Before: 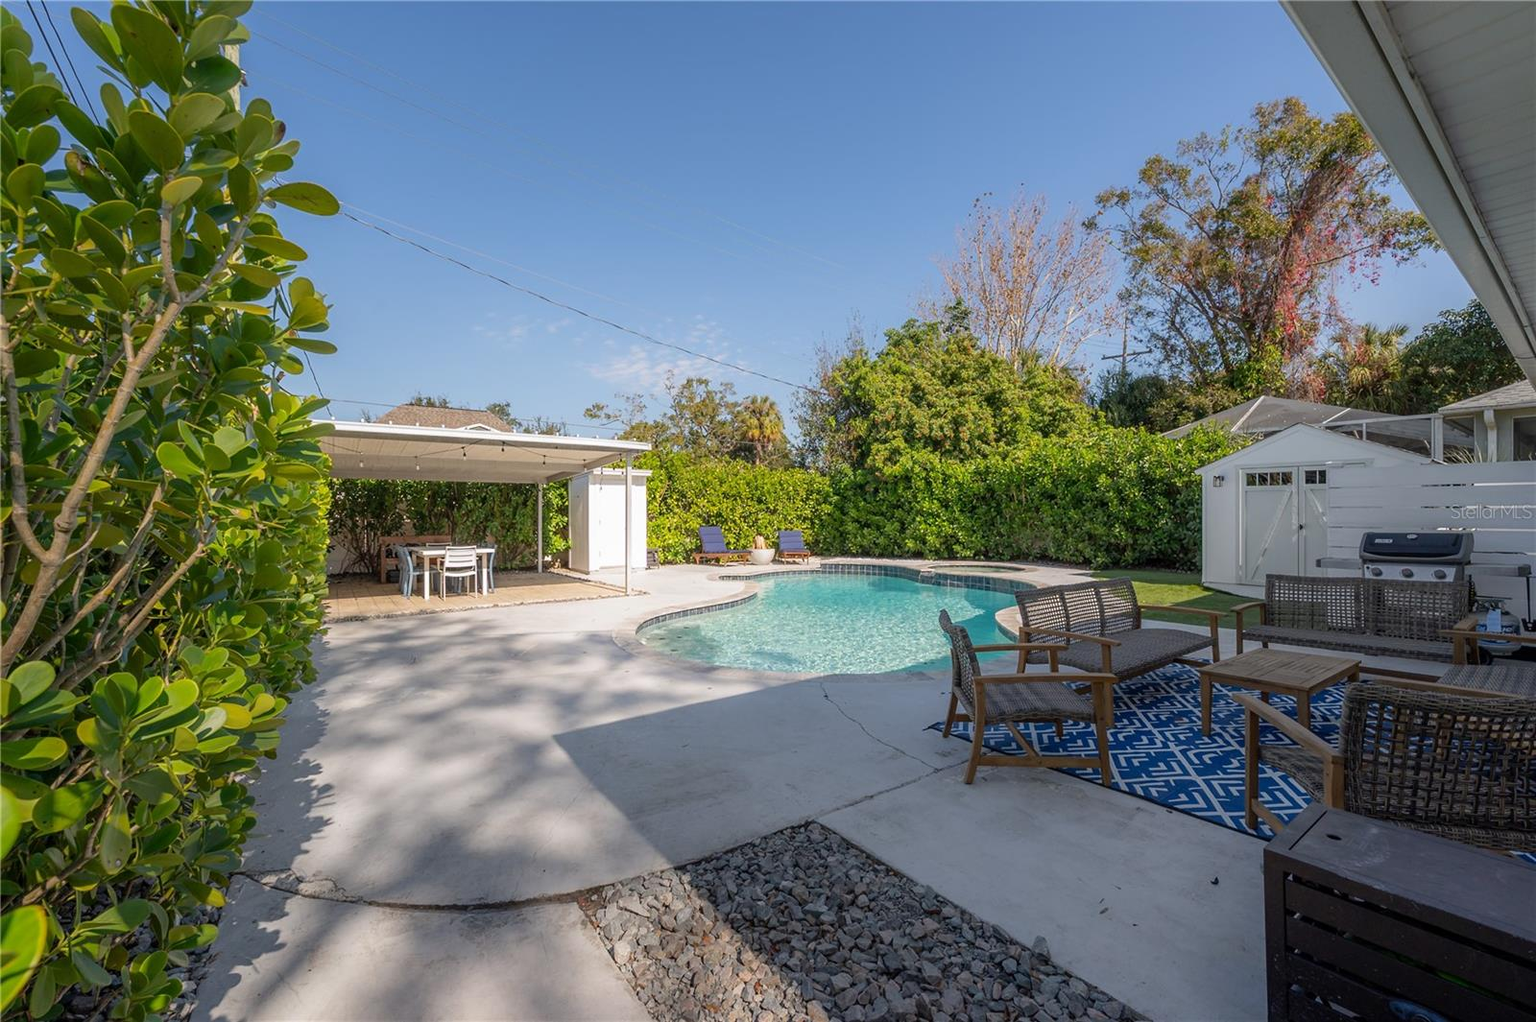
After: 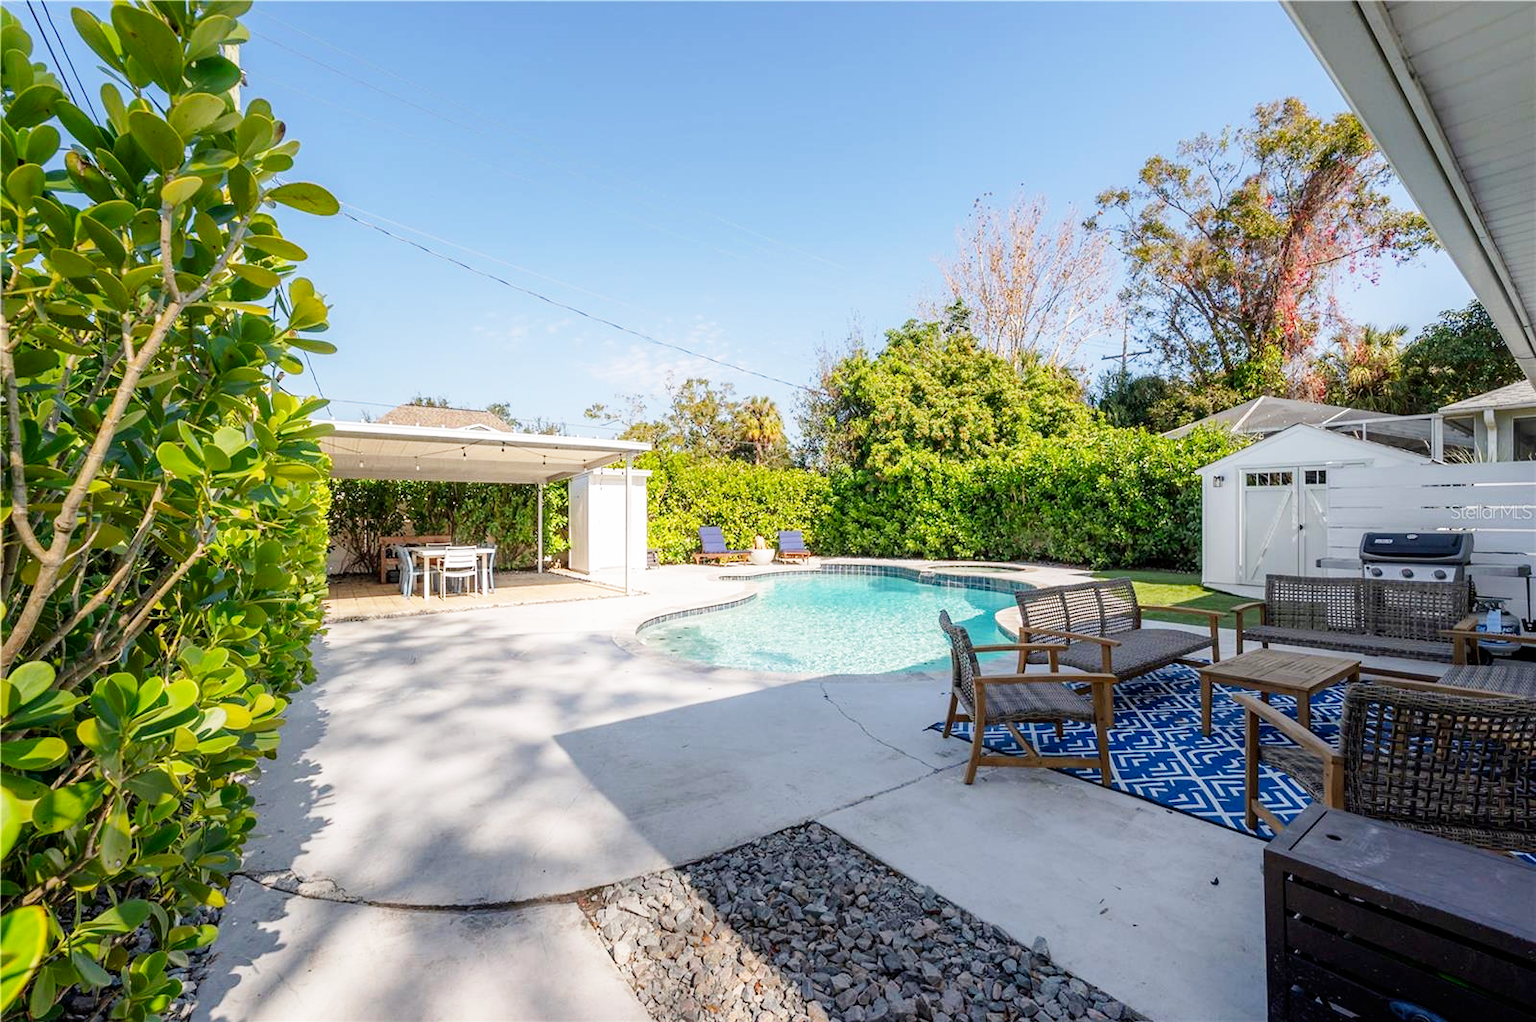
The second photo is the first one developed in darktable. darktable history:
exposure: exposure 0.664 EV, compensate exposure bias true, compensate highlight preservation false
base curve: curves: ch0 [(0, 0) (0.005, 0.002) (0.15, 0.3) (0.4, 0.7) (0.75, 0.95) (1, 1)], preserve colors none
